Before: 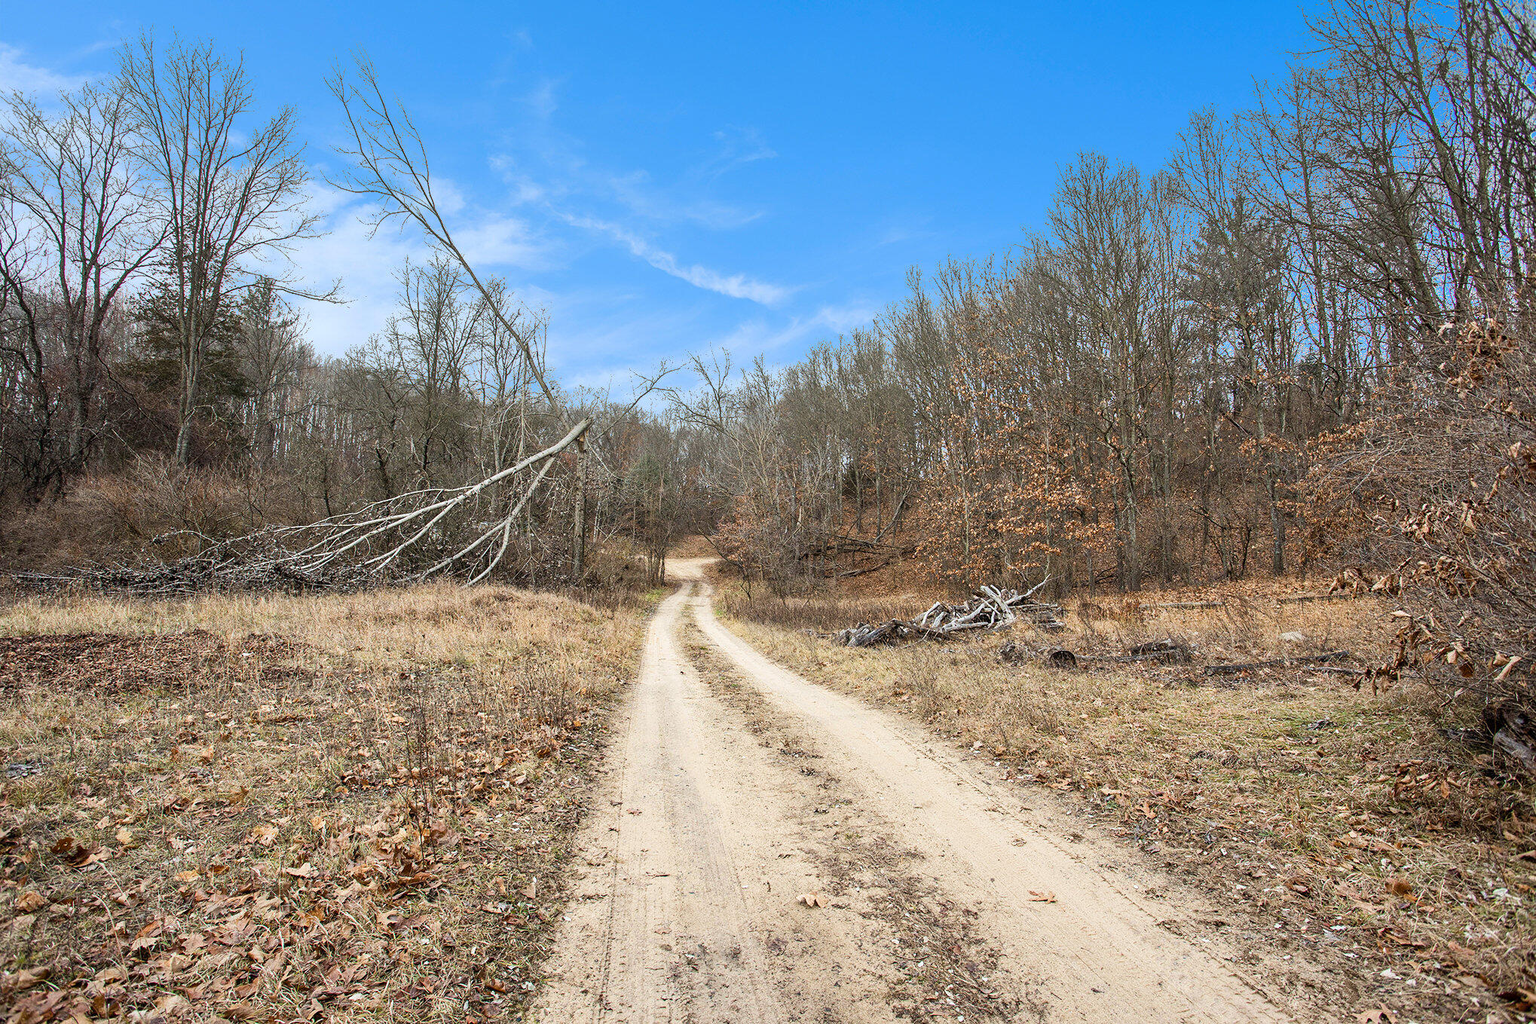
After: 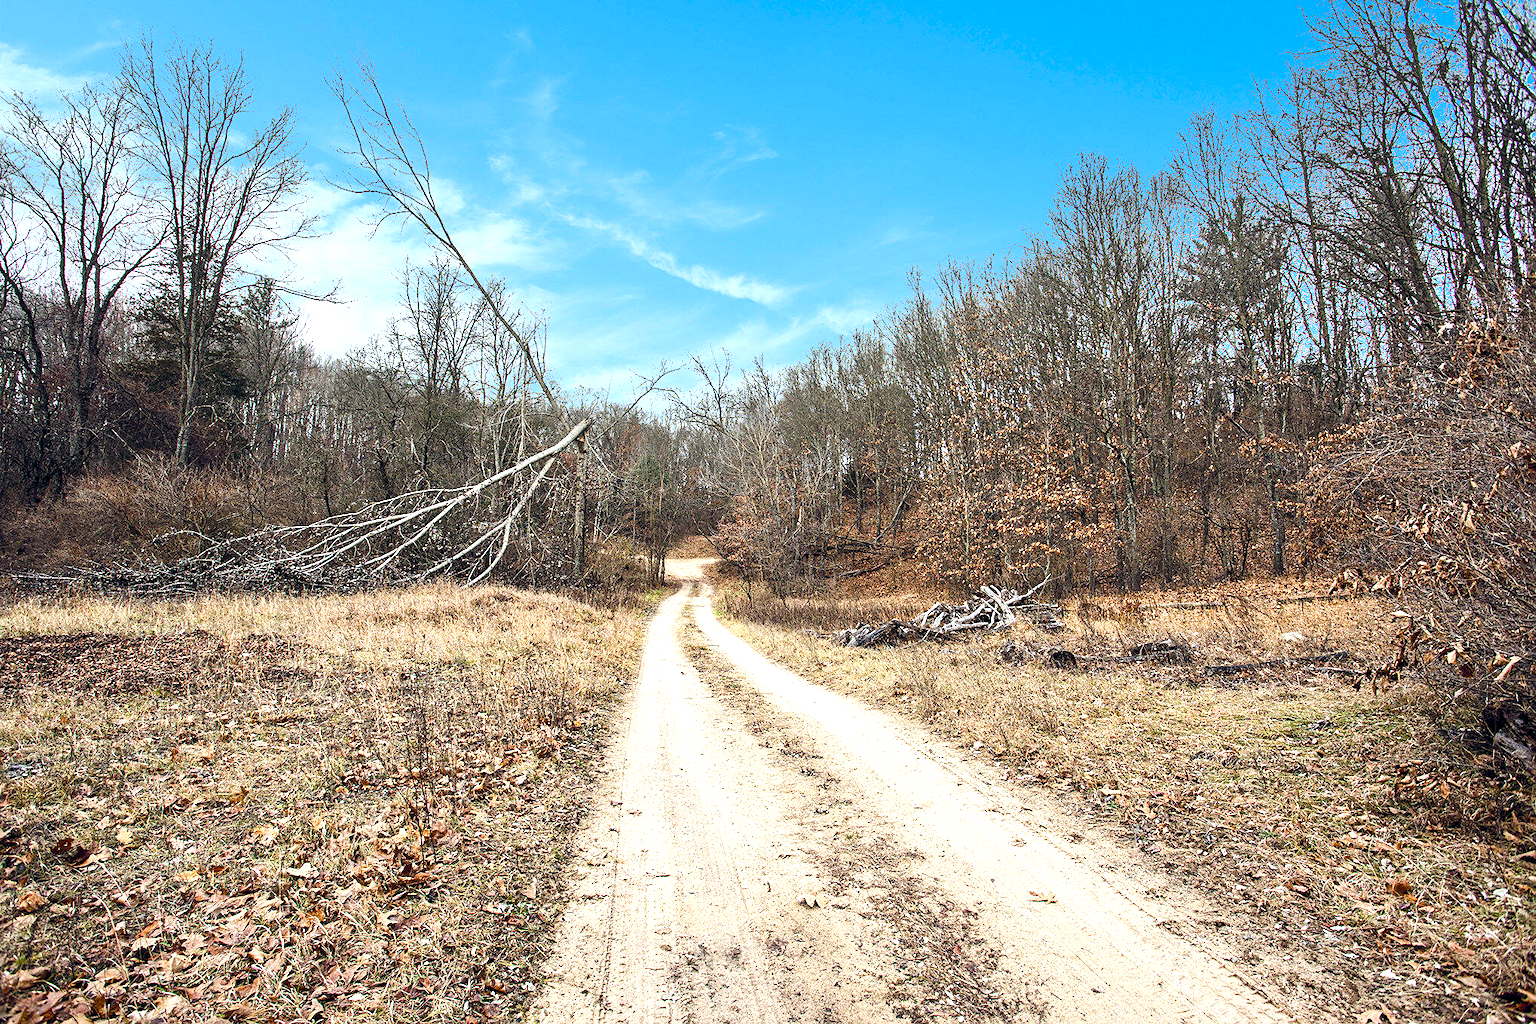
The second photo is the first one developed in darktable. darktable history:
color balance rgb: global offset › chroma 0.096%, global offset › hue 252.46°, perceptual saturation grading › global saturation 27.259%, perceptual saturation grading › highlights -28.29%, perceptual saturation grading › mid-tones 15.431%, perceptual saturation grading › shadows 33.8%
sharpen: amount 0.201
tone equalizer: -8 EV -0.712 EV, -7 EV -0.701 EV, -6 EV -0.608 EV, -5 EV -0.41 EV, -3 EV 0.38 EV, -2 EV 0.6 EV, -1 EV 0.683 EV, +0 EV 0.747 EV, edges refinement/feathering 500, mask exposure compensation -1.57 EV, preserve details no
